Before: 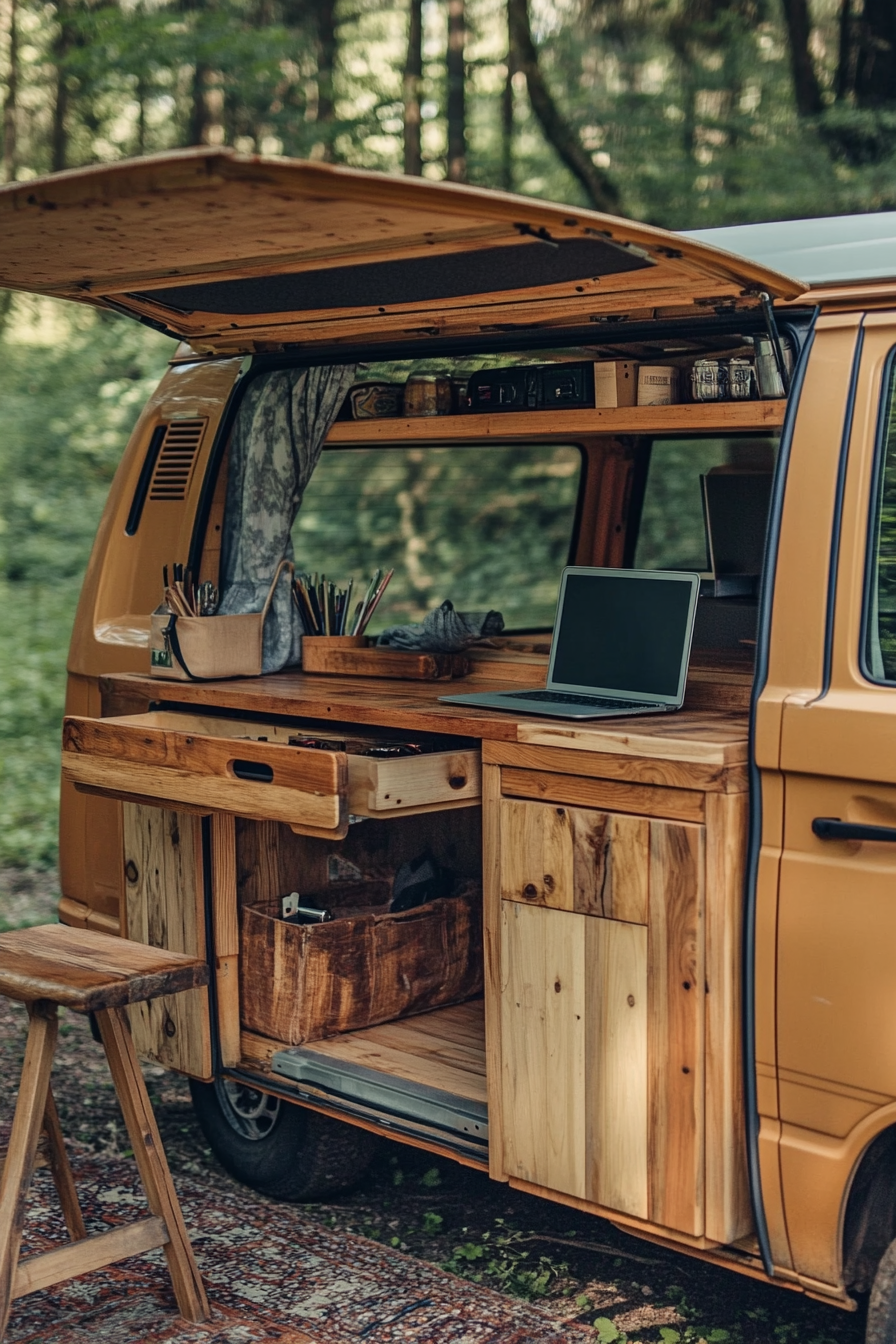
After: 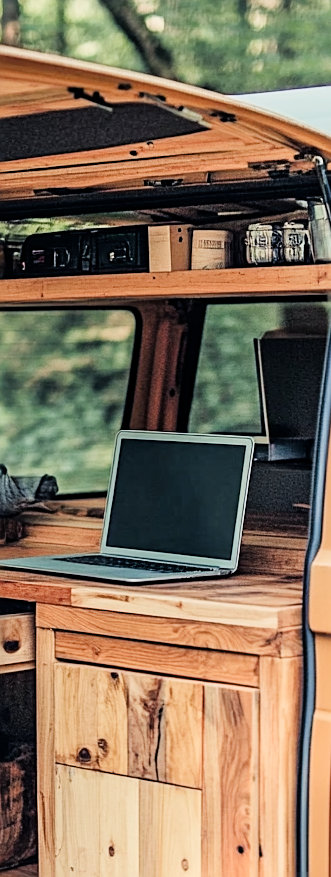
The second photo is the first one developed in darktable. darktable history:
sharpen: on, module defaults
local contrast: mode bilateral grid, contrast 11, coarseness 24, detail 115%, midtone range 0.2
tone equalizer: -8 EV -0.719 EV, -7 EV -0.7 EV, -6 EV -0.576 EV, -5 EV -0.379 EV, -3 EV 0.386 EV, -2 EV 0.6 EV, -1 EV 0.684 EV, +0 EV 0.774 EV
crop and rotate: left 49.887%, top 10.125%, right 13.113%, bottom 24.612%
filmic rgb: black relative exposure -7.14 EV, white relative exposure 5.38 EV, hardness 3.03
shadows and highlights: shadows -39.98, highlights 64.74, soften with gaussian
exposure: black level correction 0, exposure 1 EV, compensate exposure bias true, compensate highlight preservation false
